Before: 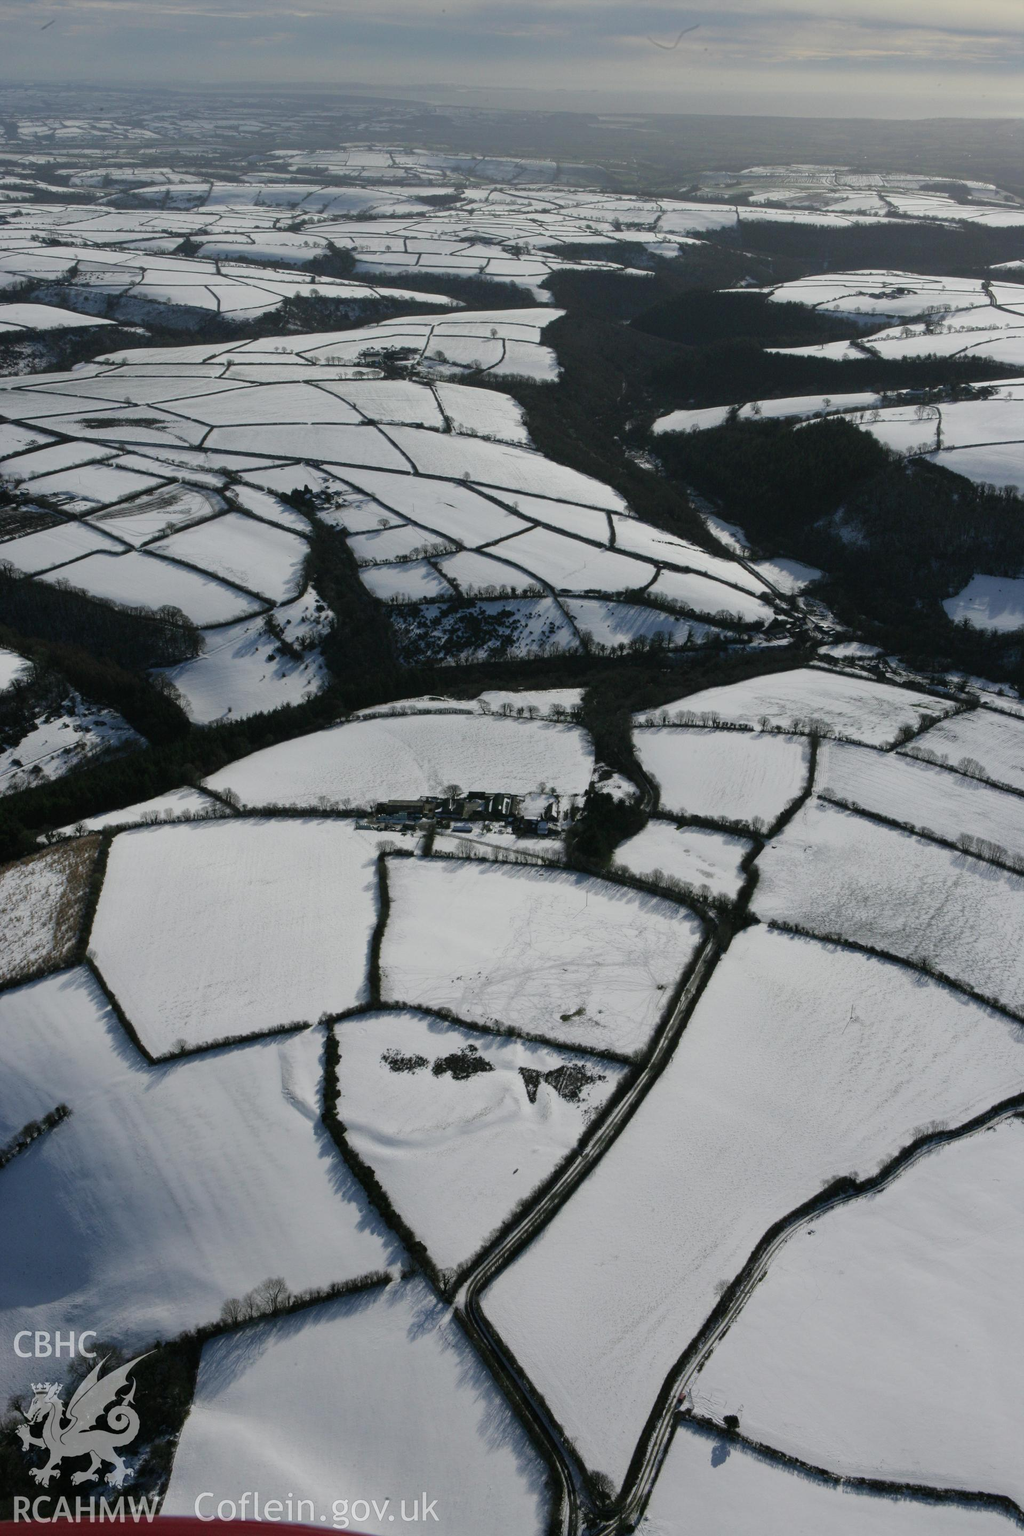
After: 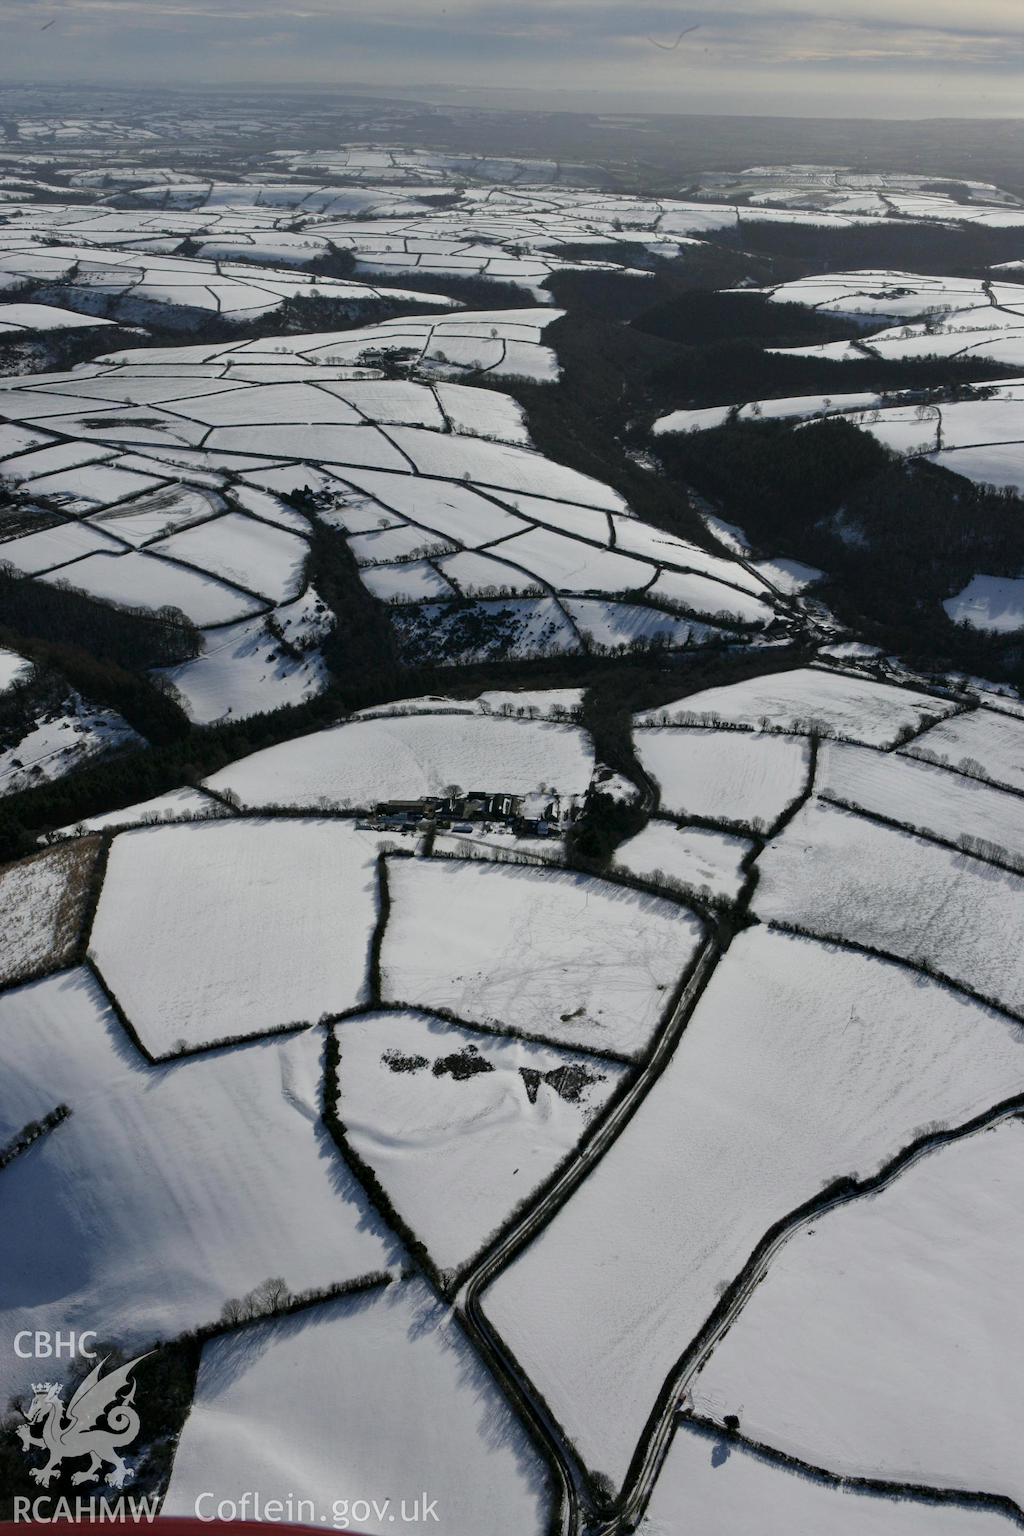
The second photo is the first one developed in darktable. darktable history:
contrast equalizer "[local contrast]": y [[0.509, 0.517, 0.523, 0.523, 0.517, 0.509], [0.5 ×6], [0.5 ×6], [0 ×6], [0 ×6]]
